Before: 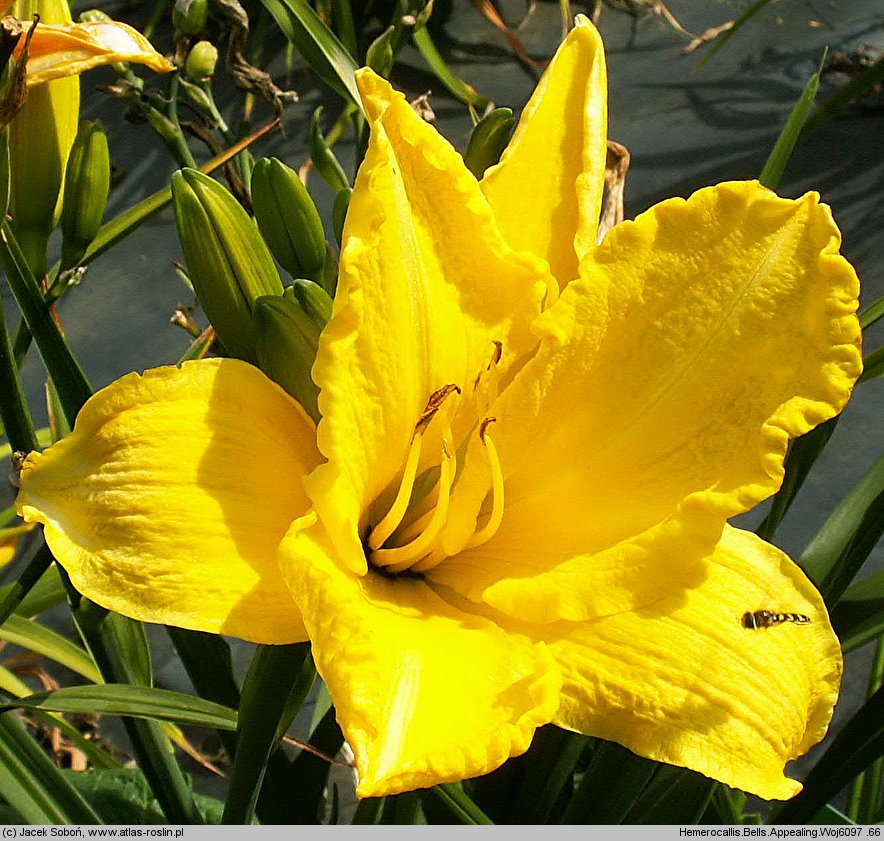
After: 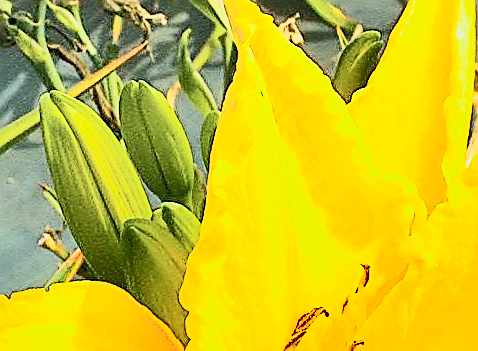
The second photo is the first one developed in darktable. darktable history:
exposure: exposure 0.571 EV, compensate highlight preservation false
crop: left 14.992%, top 9.184%, right 30.898%, bottom 49.033%
shadows and highlights: soften with gaussian
sharpen: amount 1.008
tone curve: curves: ch0 [(0, 0.005) (0.103, 0.097) (0.18, 0.207) (0.384, 0.465) (0.491, 0.585) (0.629, 0.726) (0.84, 0.866) (1, 0.947)]; ch1 [(0, 0) (0.172, 0.123) (0.324, 0.253) (0.396, 0.388) (0.478, 0.461) (0.499, 0.497) (0.532, 0.515) (0.57, 0.584) (0.635, 0.675) (0.805, 0.892) (1, 1)]; ch2 [(0, 0) (0.411, 0.424) (0.496, 0.501) (0.515, 0.507) (0.553, 0.562) (0.604, 0.642) (0.708, 0.768) (0.839, 0.916) (1, 1)], color space Lab, independent channels, preserve colors none
tone equalizer: -7 EV 0.152 EV, -6 EV 0.605 EV, -5 EV 1.17 EV, -4 EV 1.31 EV, -3 EV 1.17 EV, -2 EV 0.6 EV, -1 EV 0.151 EV, smoothing diameter 24.91%, edges refinement/feathering 10.86, preserve details guided filter
contrast brightness saturation: contrast 0.418, brightness 0.561, saturation -0.204
